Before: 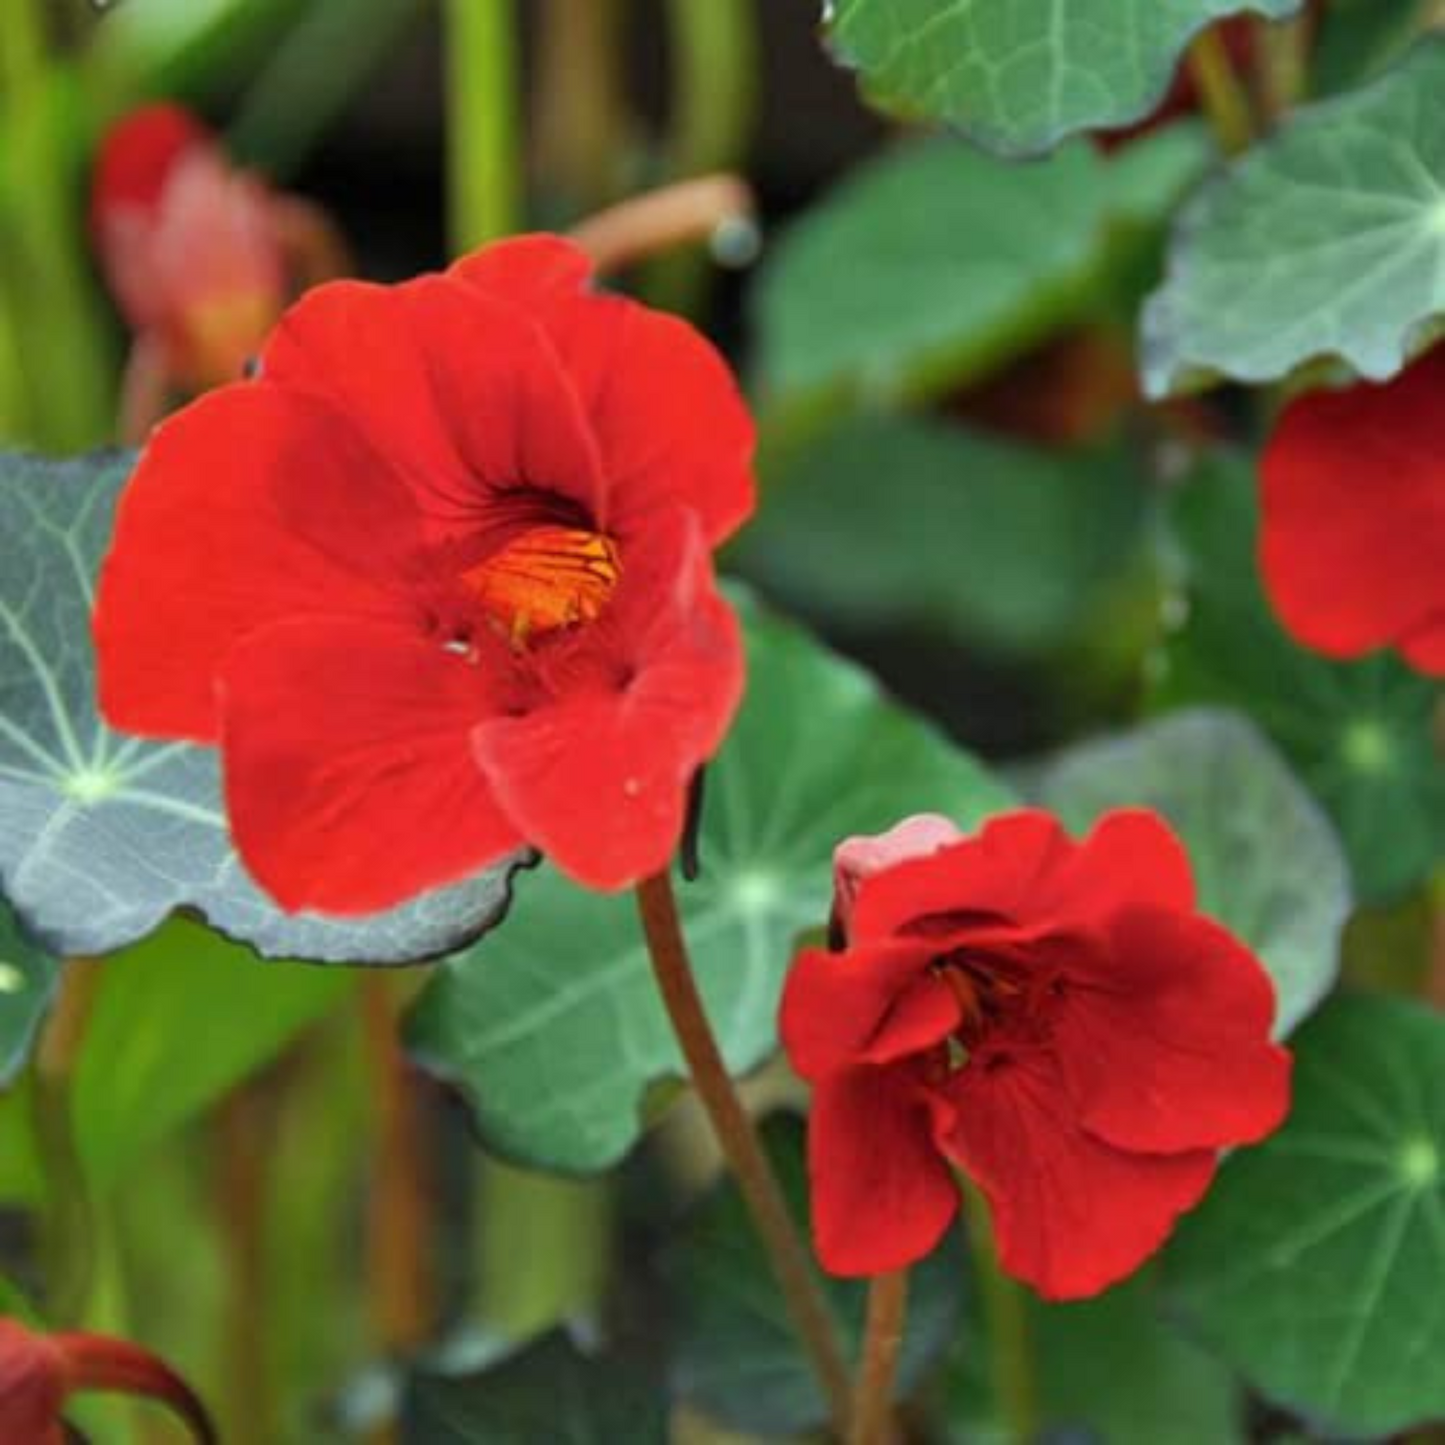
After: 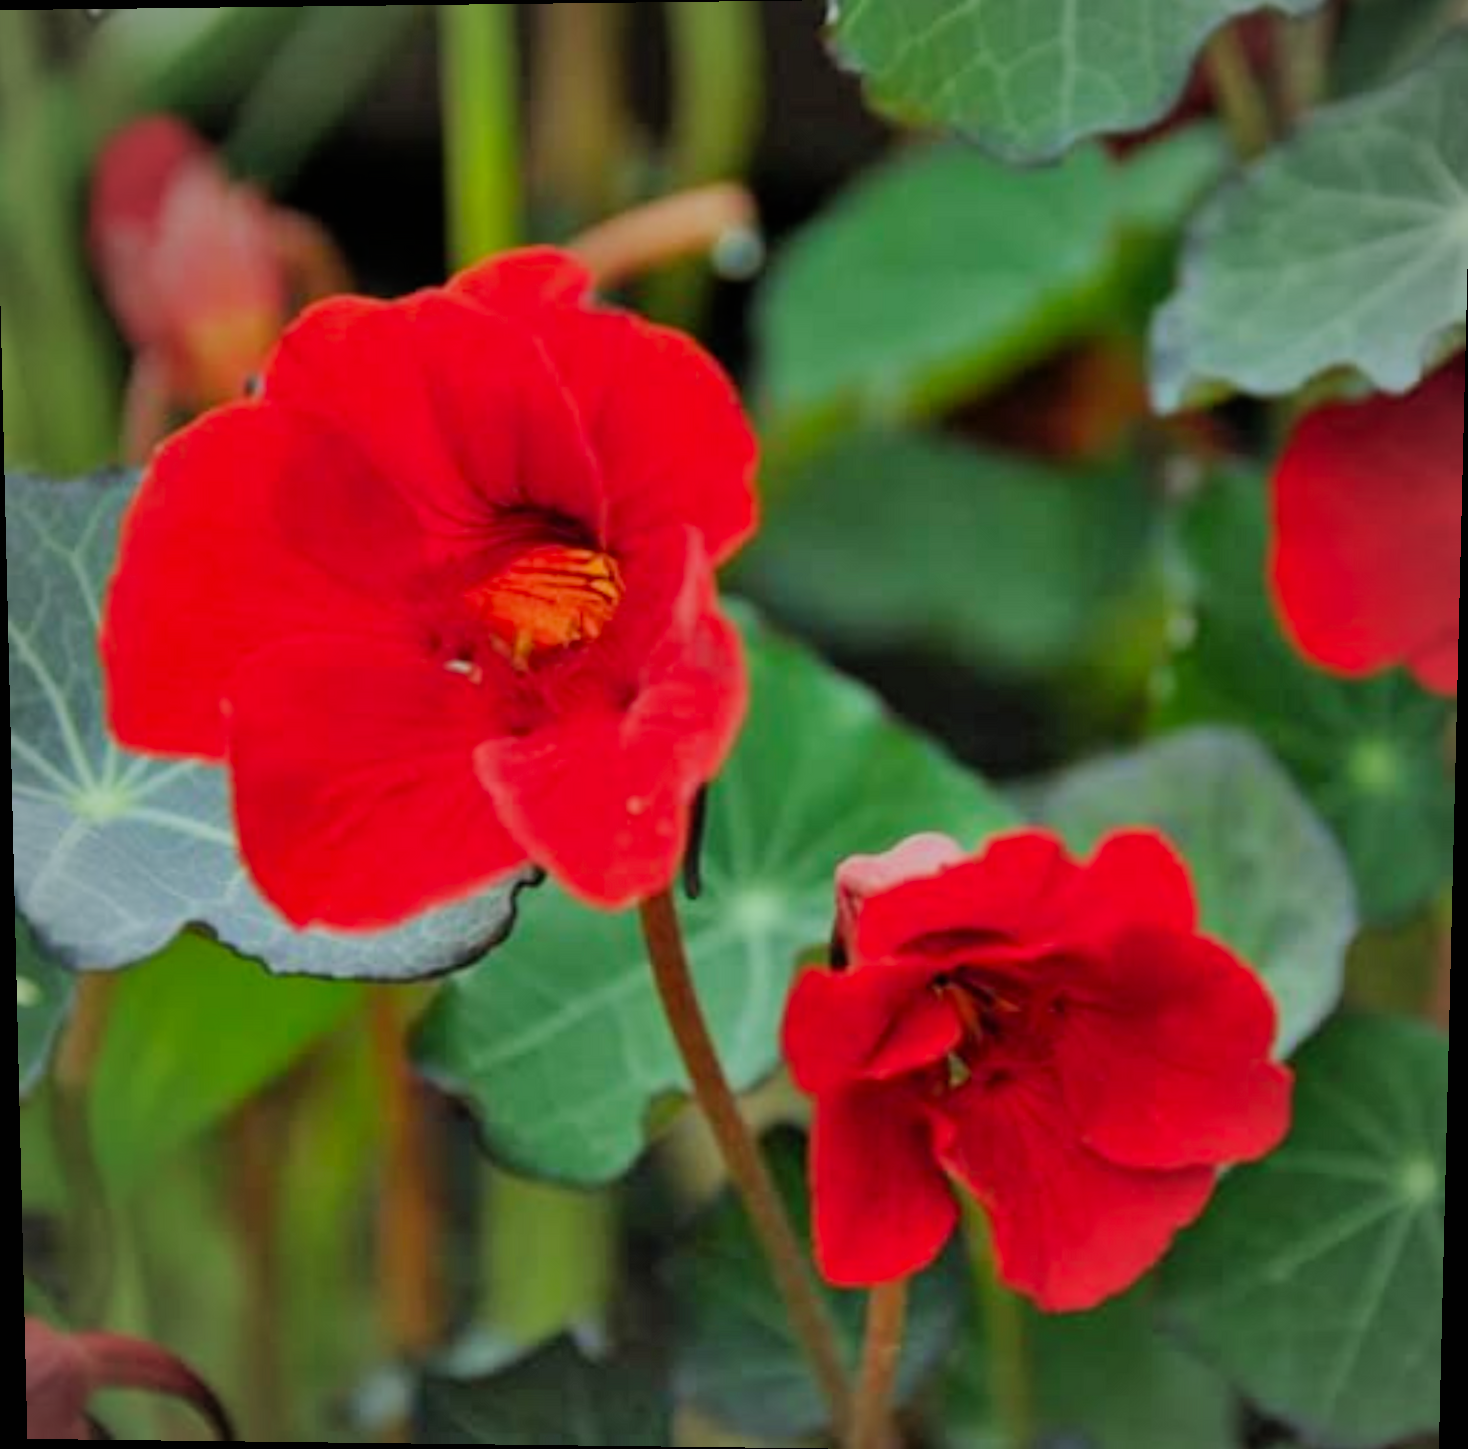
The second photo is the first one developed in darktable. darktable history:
tone equalizer: on, module defaults
vignetting: brightness -0.167
filmic rgb: black relative exposure -7.65 EV, white relative exposure 4.56 EV, hardness 3.61
shadows and highlights: on, module defaults
crop: left 0.434%, top 0.485%, right 0.244%, bottom 0.386%
contrast brightness saturation: saturation 0.18
rotate and perspective: lens shift (vertical) 0.048, lens shift (horizontal) -0.024, automatic cropping off
